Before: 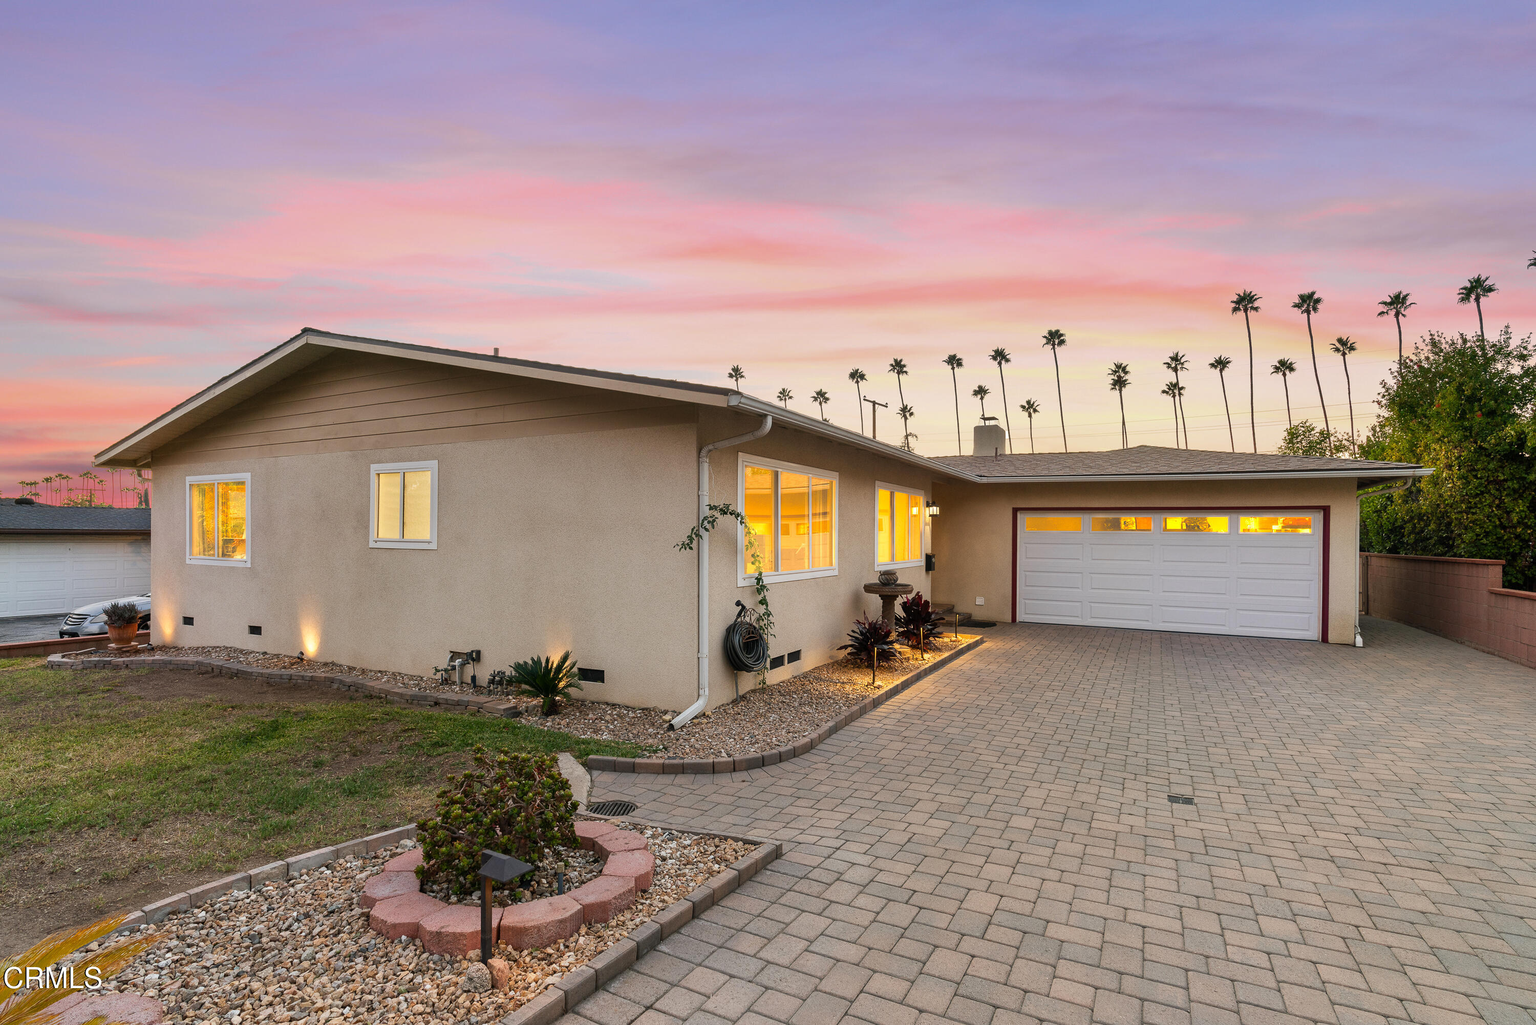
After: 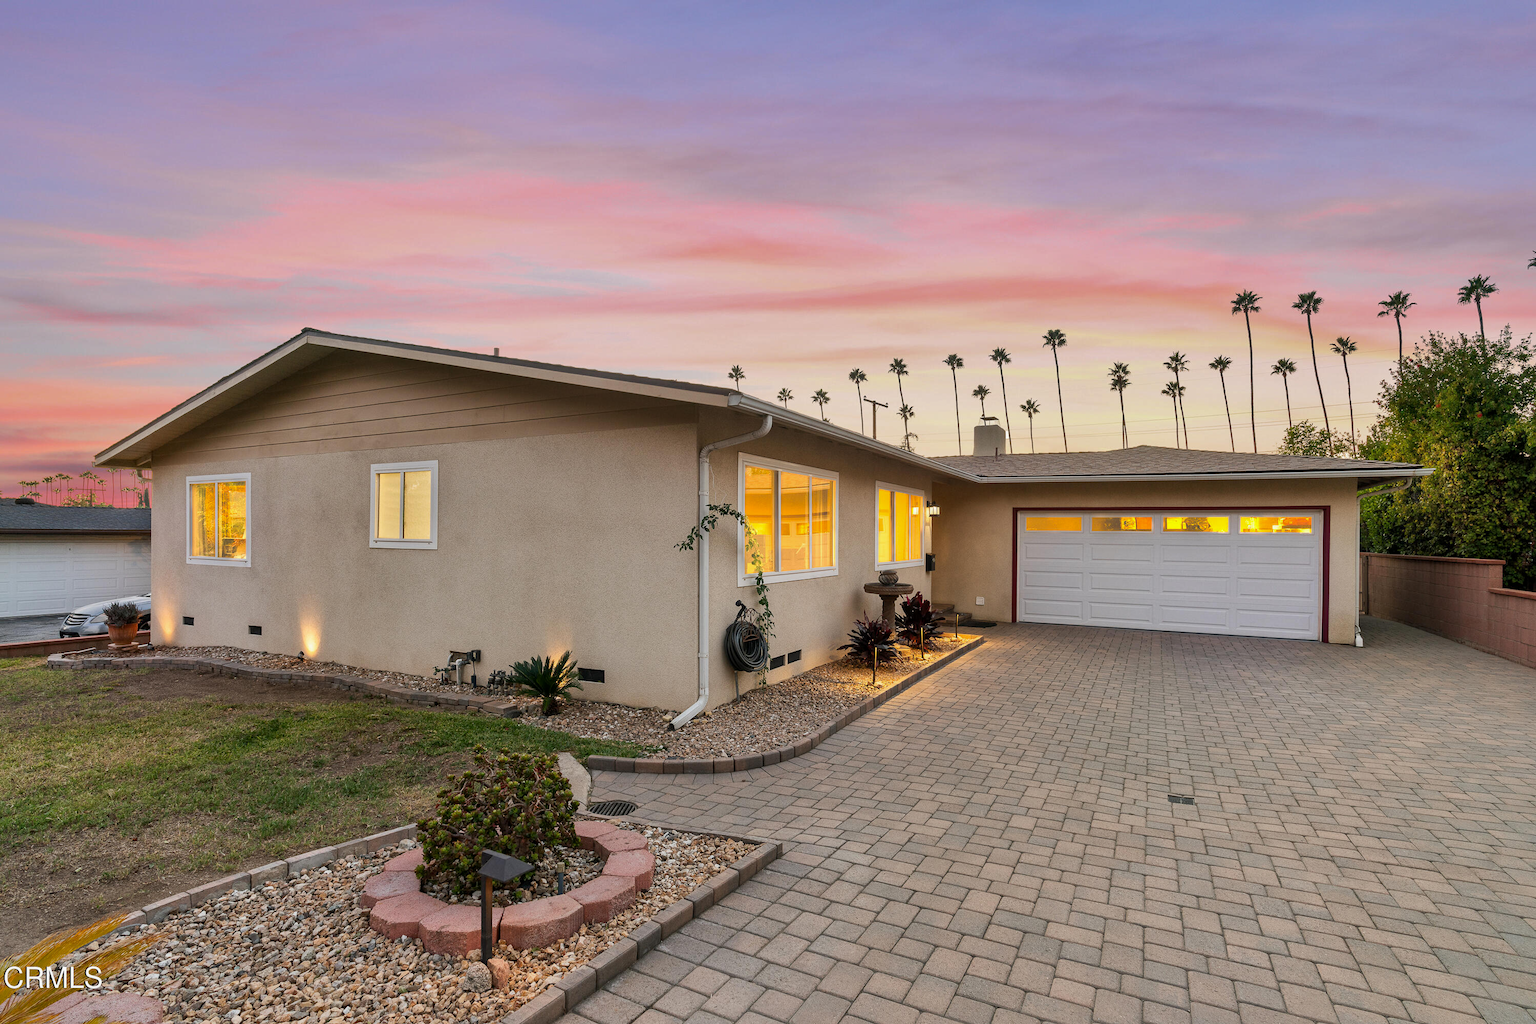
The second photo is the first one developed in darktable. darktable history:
shadows and highlights: shadows 25.77, white point adjustment -2.96, highlights -30.18
local contrast: mode bilateral grid, contrast 19, coarseness 50, detail 119%, midtone range 0.2
